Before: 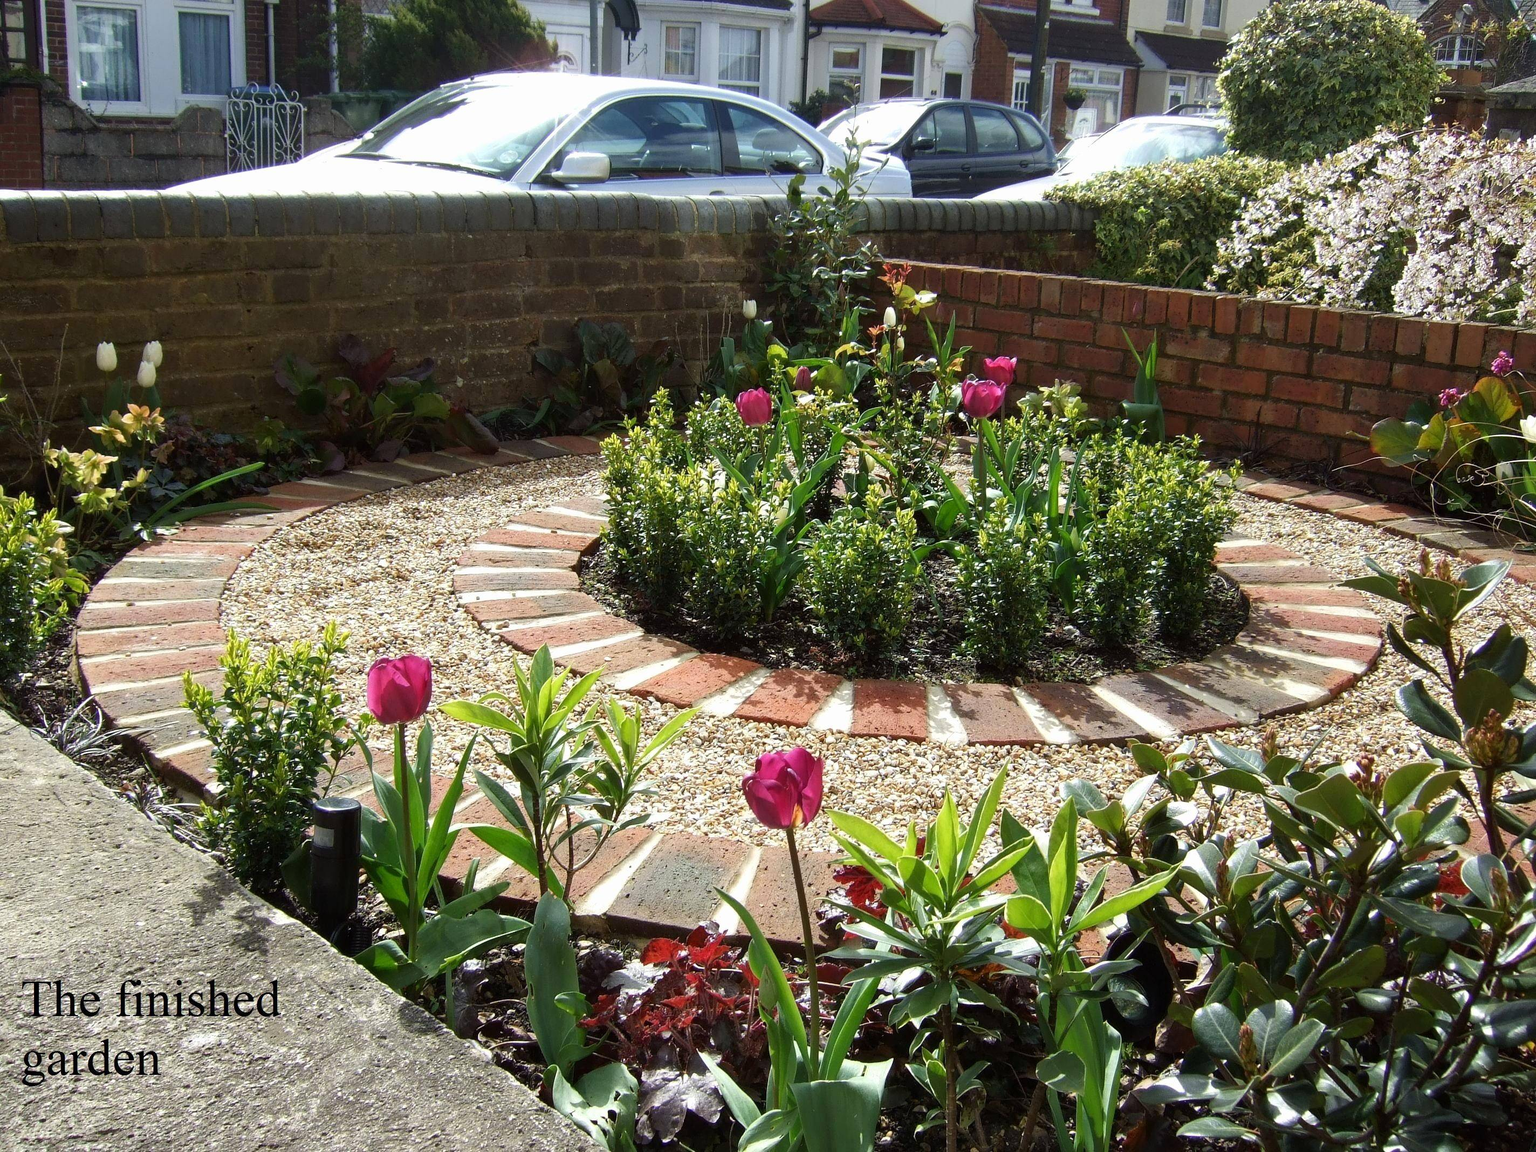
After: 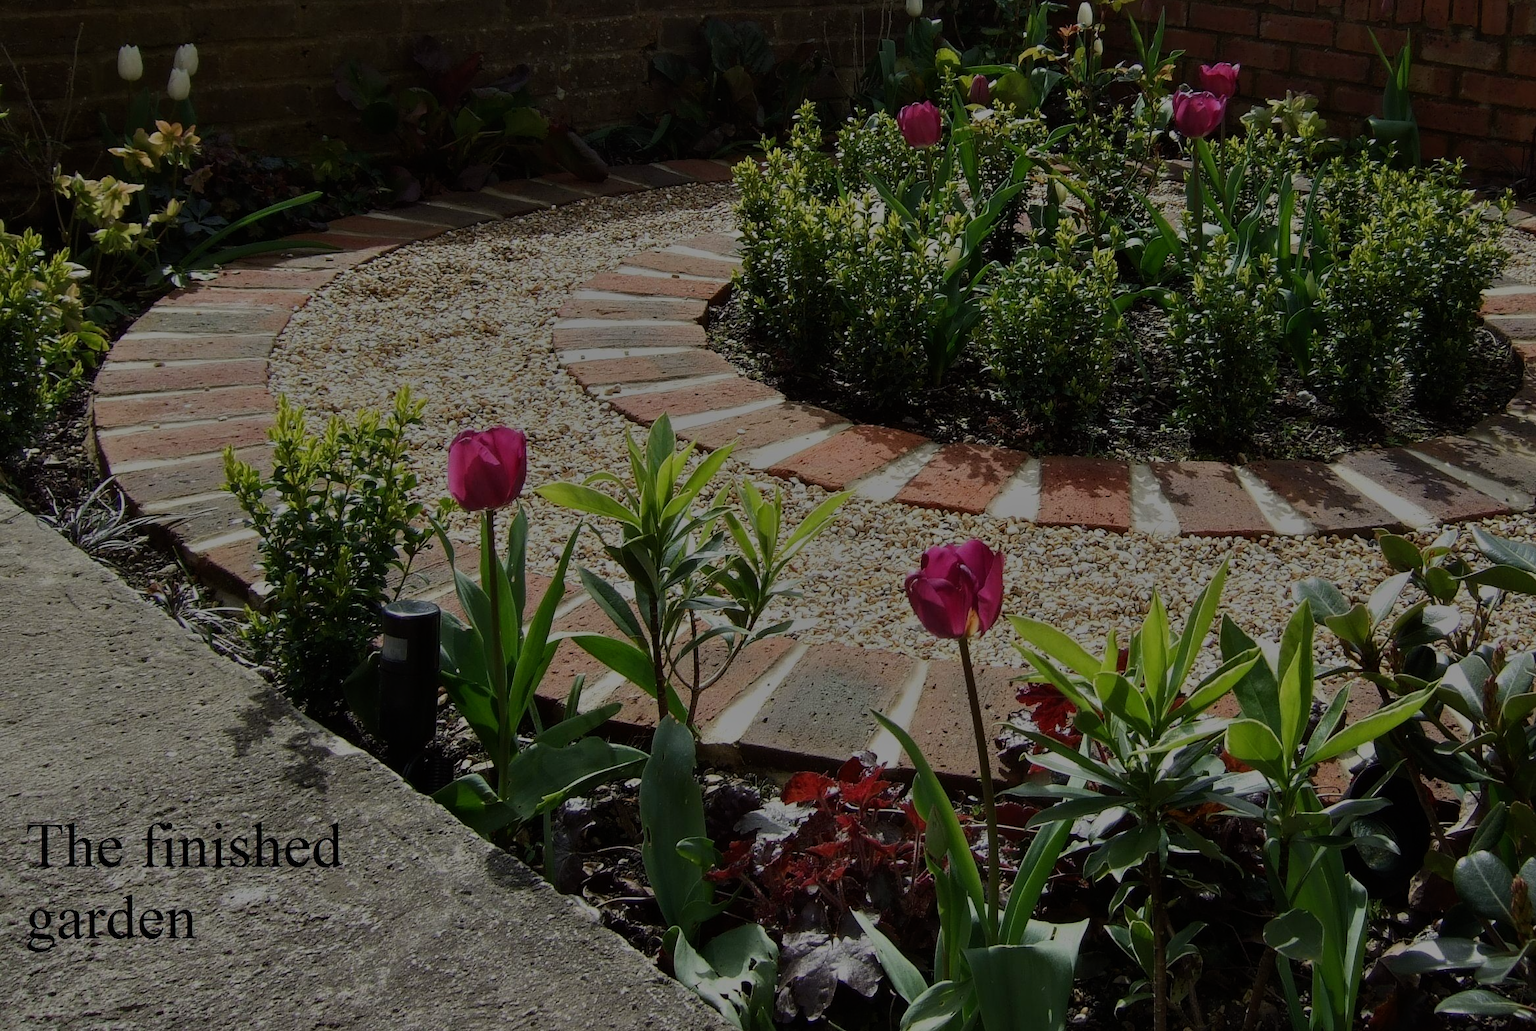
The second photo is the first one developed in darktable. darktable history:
tone equalizer: -8 EV -2 EV, -7 EV -2 EV, -6 EV -2 EV, -5 EV -2 EV, -4 EV -2 EV, -3 EV -2 EV, -2 EV -2 EV, -1 EV -1.63 EV, +0 EV -2 EV
crop: top 26.531%, right 17.959%
